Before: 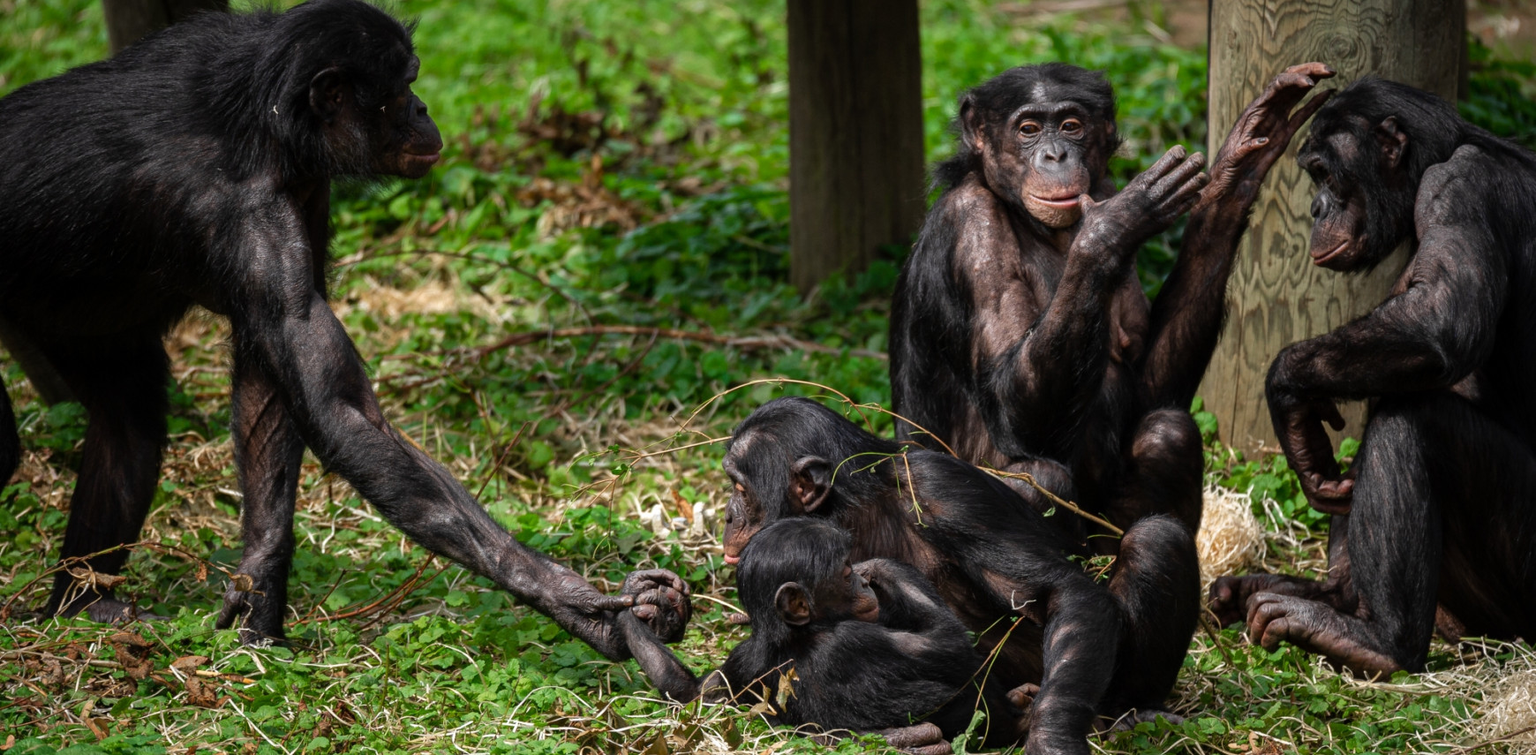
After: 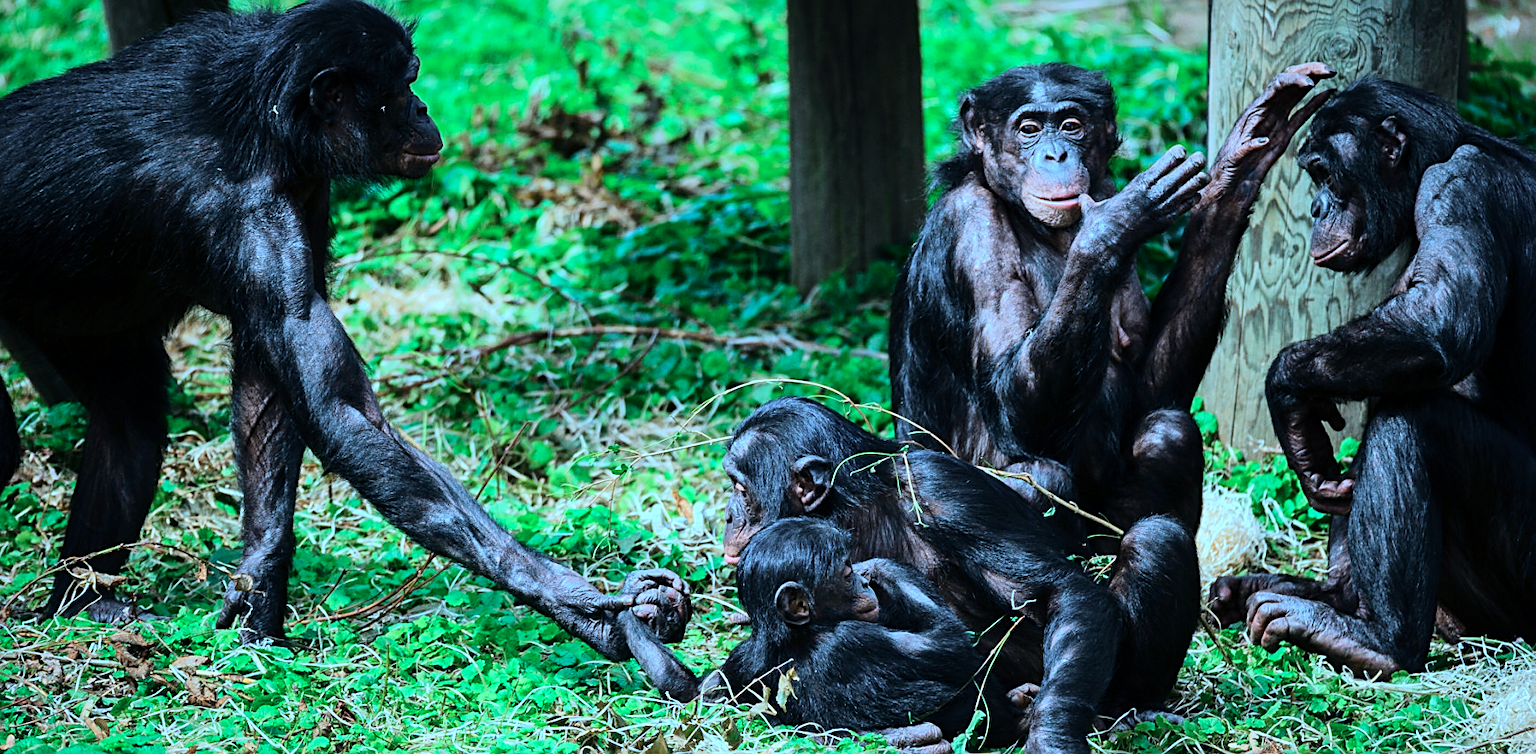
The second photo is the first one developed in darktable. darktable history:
color calibration: illuminant custom, x 0.434, y 0.394, temperature 3126.38 K
sharpen: on, module defaults
tone equalizer: -7 EV 0.156 EV, -6 EV 0.595 EV, -5 EV 1.13 EV, -4 EV 1.33 EV, -3 EV 1.17 EV, -2 EV 0.6 EV, -1 EV 0.16 EV, edges refinement/feathering 500, mask exposure compensation -1.57 EV, preserve details no
